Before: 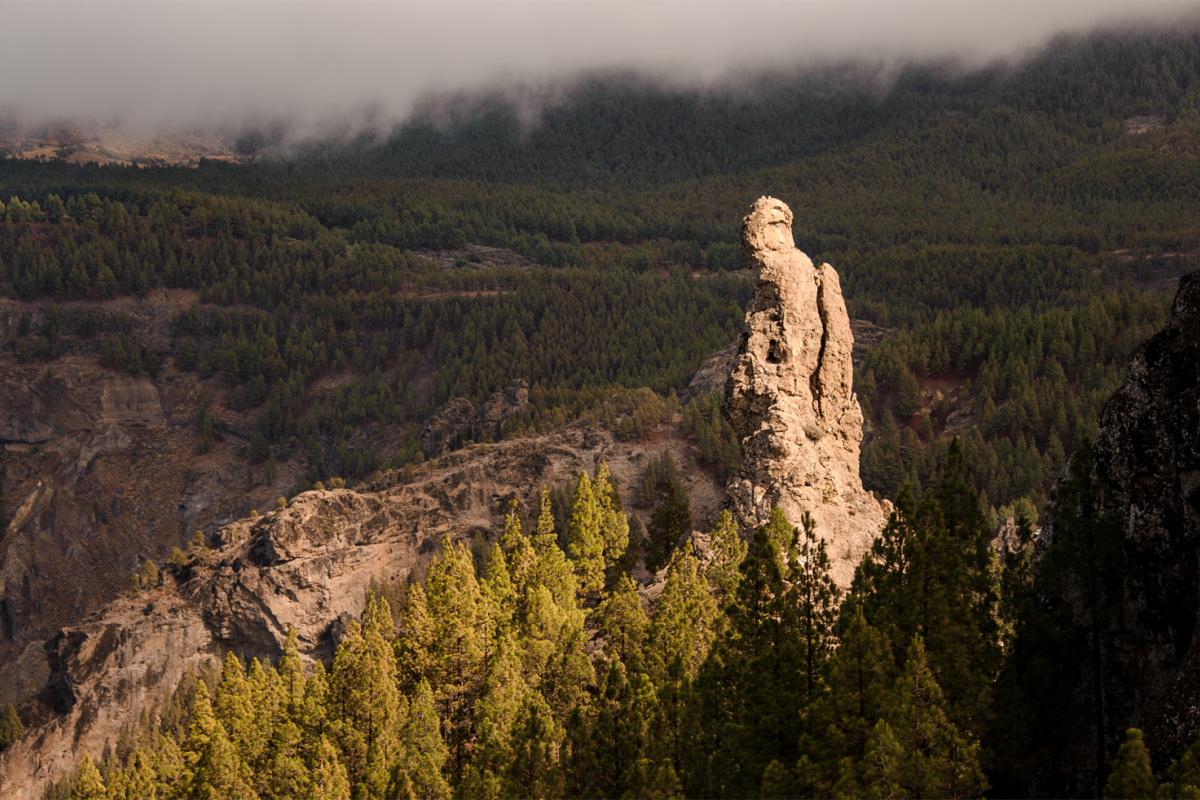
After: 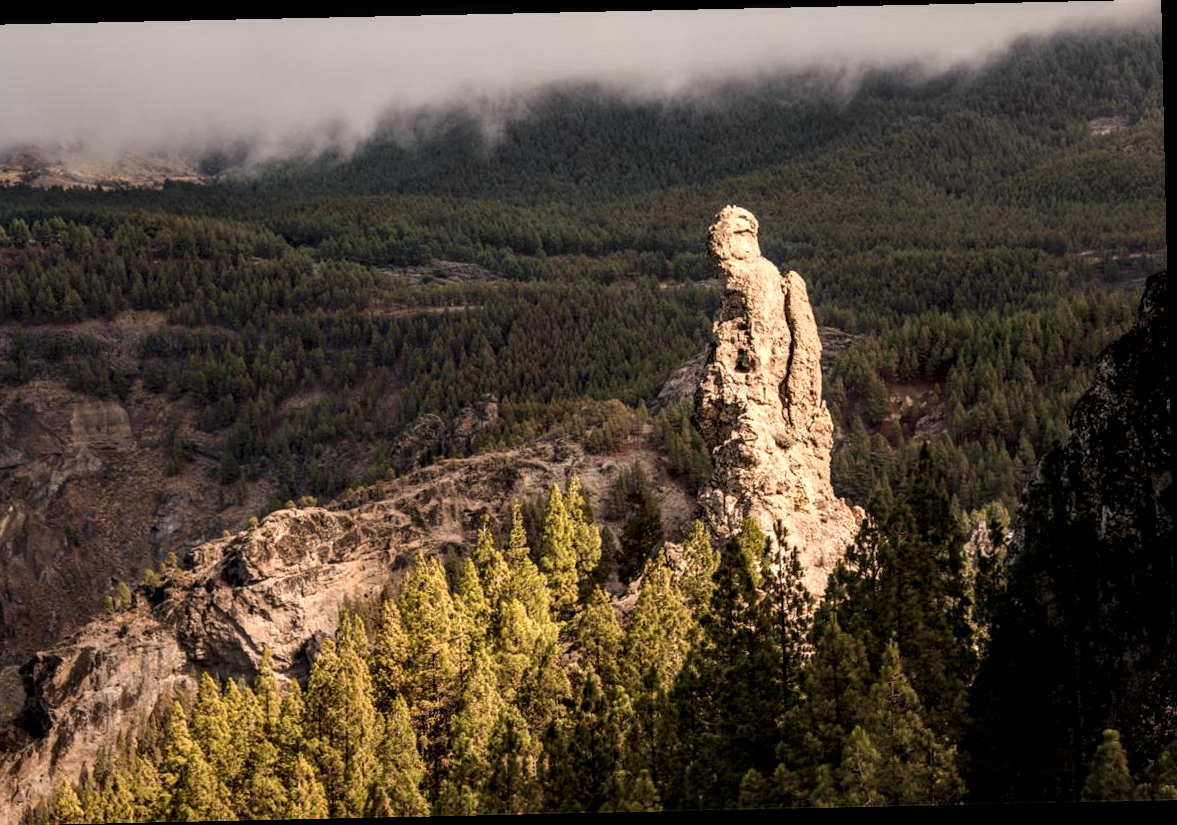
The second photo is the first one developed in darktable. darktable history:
rotate and perspective: rotation -1.24°, automatic cropping off
crop and rotate: left 3.238%
local contrast: highlights 60%, shadows 60%, detail 160%
